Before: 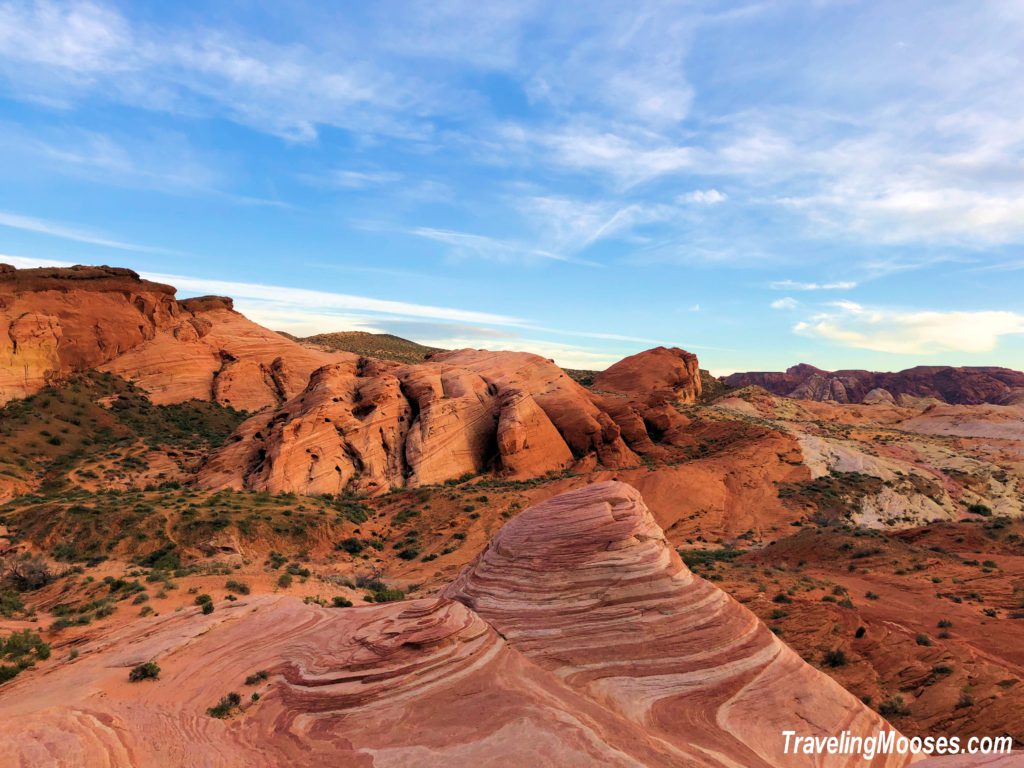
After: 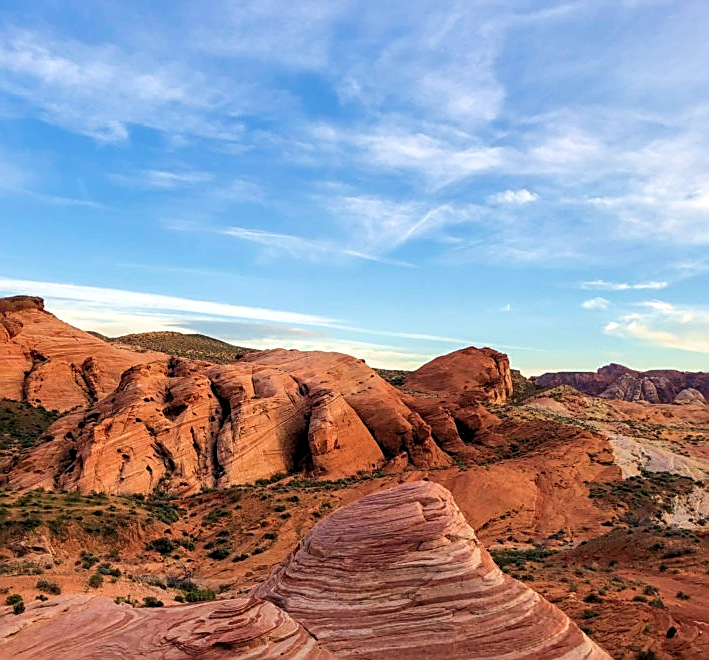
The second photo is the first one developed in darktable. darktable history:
sharpen: amount 0.75
crop: left 18.479%, right 12.2%, bottom 13.971%
local contrast: on, module defaults
